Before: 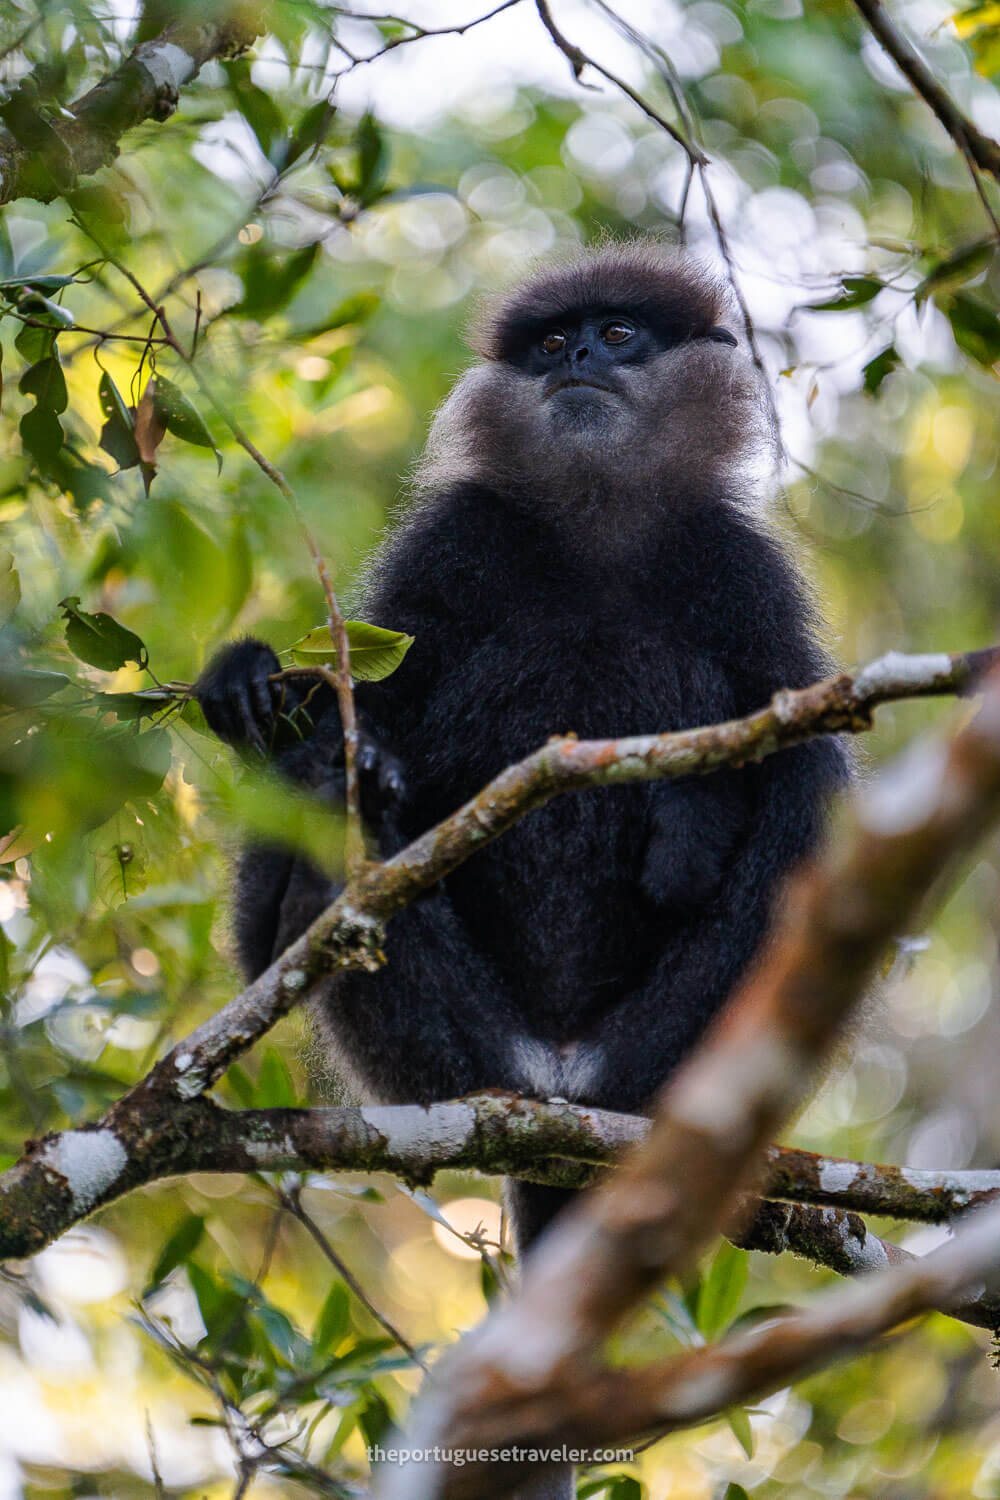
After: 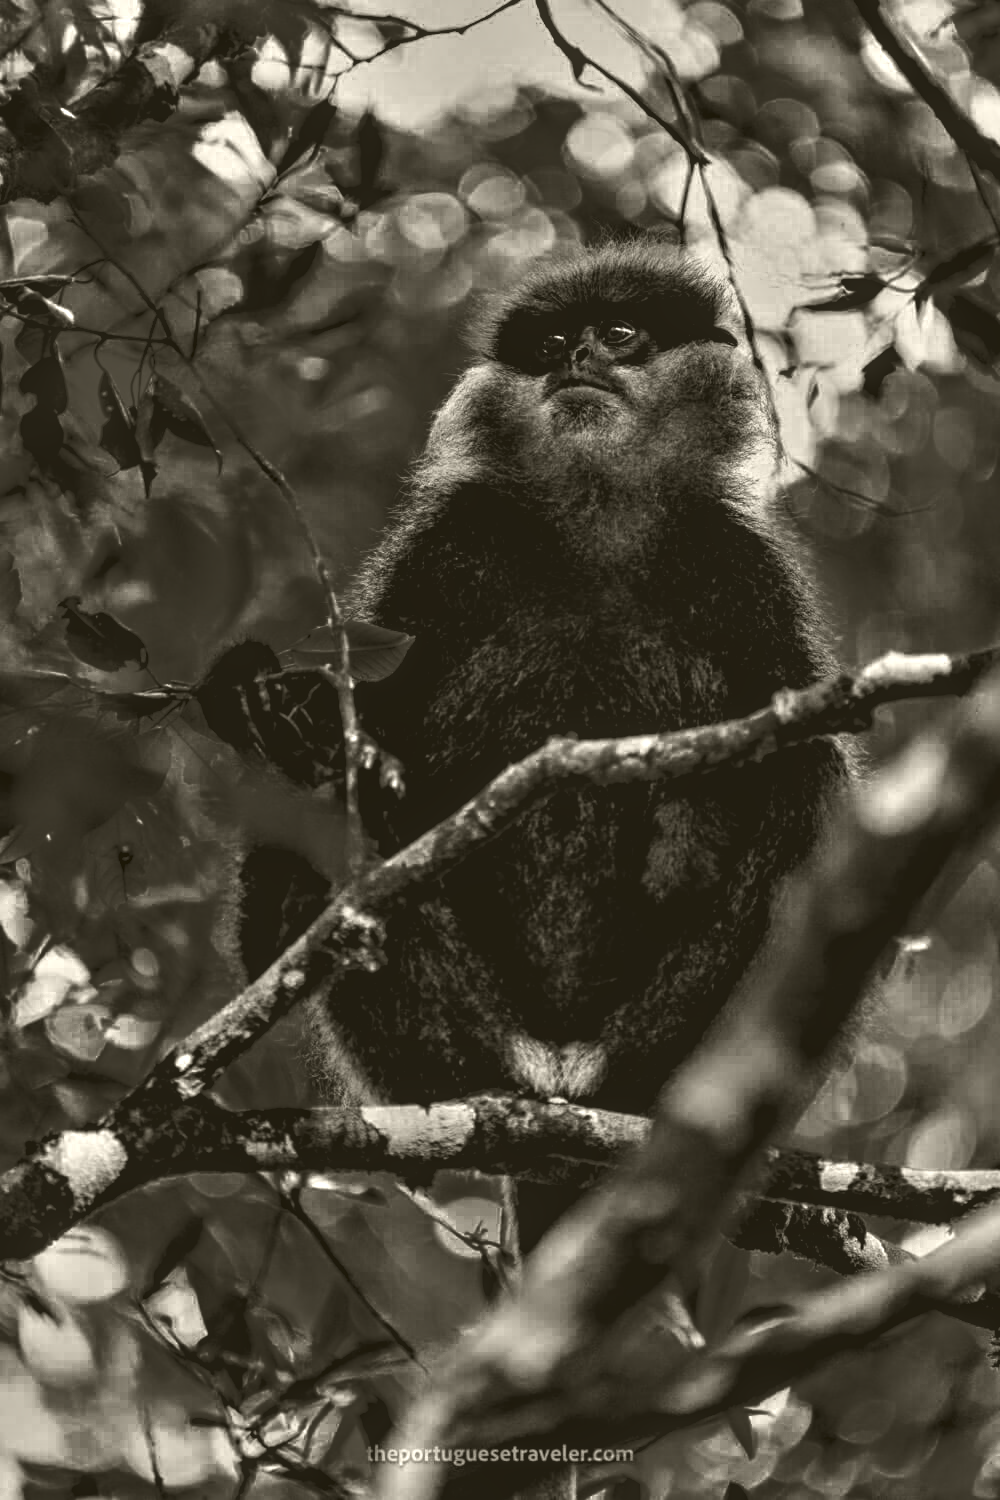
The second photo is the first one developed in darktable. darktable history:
local contrast: detail 130%
color balance rgb: linear chroma grading › global chroma 15%, perceptual saturation grading › global saturation 30%
color zones: curves: ch0 [(0.287, 0.048) (0.493, 0.484) (0.737, 0.816)]; ch1 [(0, 0) (0.143, 0) (0.286, 0) (0.429, 0) (0.571, 0) (0.714, 0) (0.857, 0)]
contrast equalizer: octaves 7, y [[0.48, 0.654, 0.731, 0.706, 0.772, 0.382], [0.55 ×6], [0 ×6], [0 ×6], [0 ×6]] | blend: blend mode normal, opacity 100%; mask: uniform (no mask)
colorize: hue 41.44°, saturation 22%, source mix 60%, lightness 10.61%
